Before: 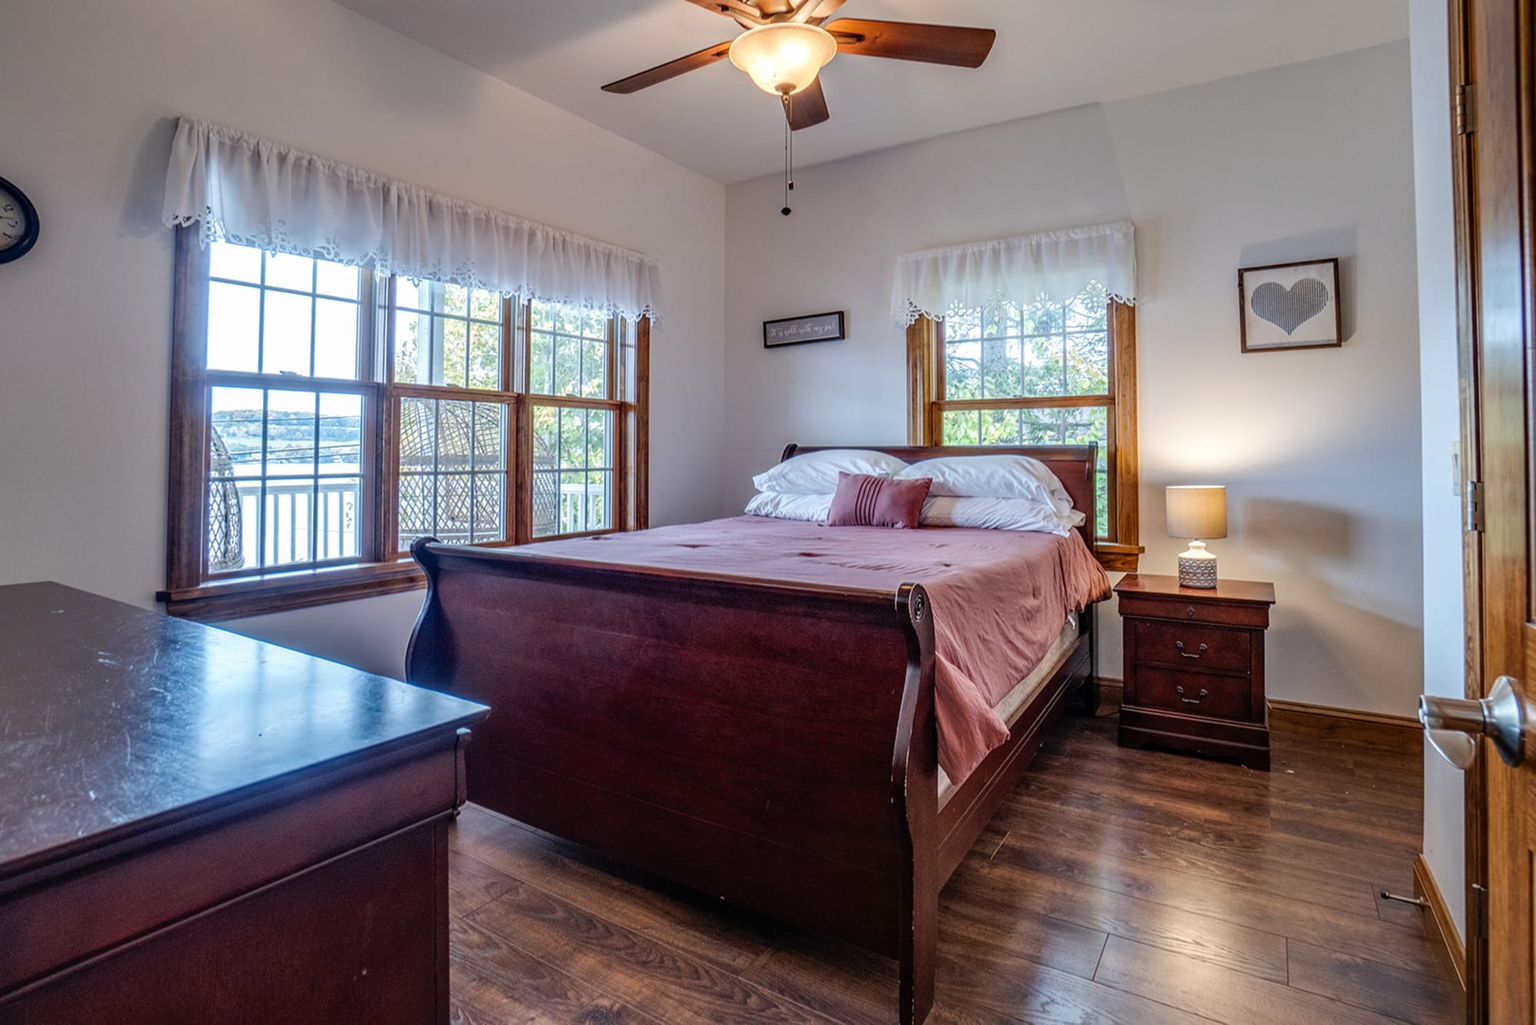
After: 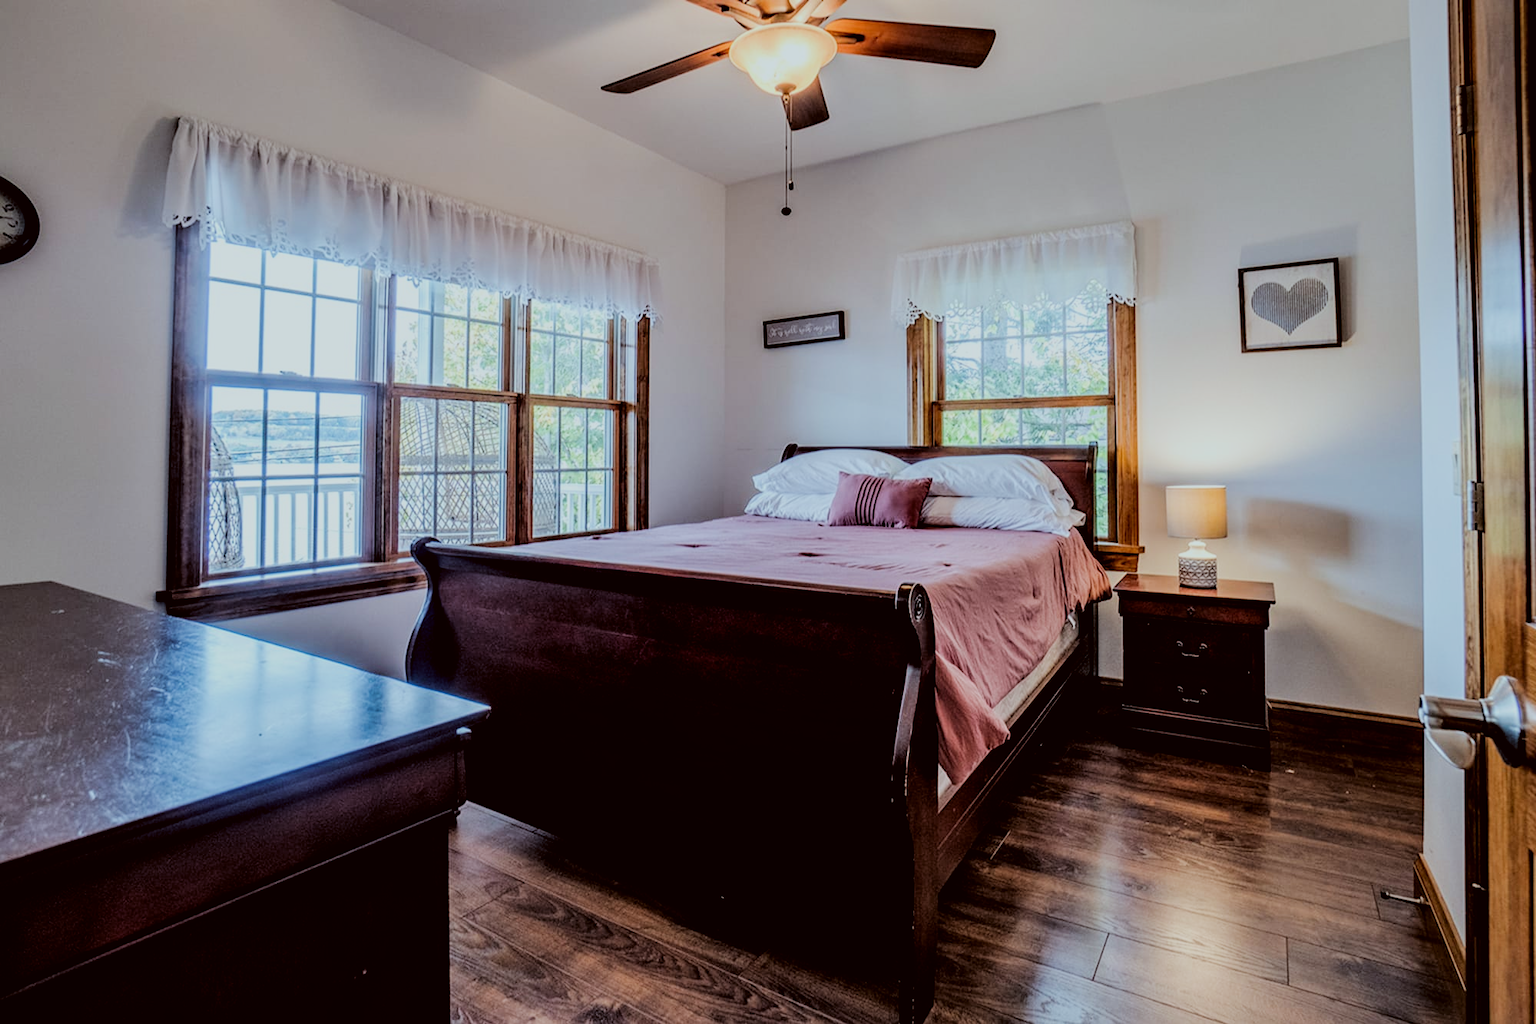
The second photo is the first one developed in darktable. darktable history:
color correction: highlights a* -4.93, highlights b* -3.99, shadows a* 3.91, shadows b* 4.21
filmic rgb: black relative exposure -3.21 EV, white relative exposure 7.08 EV, hardness 1.48, contrast 1.345
exposure: black level correction 0.003, exposure 0.15 EV, compensate highlight preservation false
